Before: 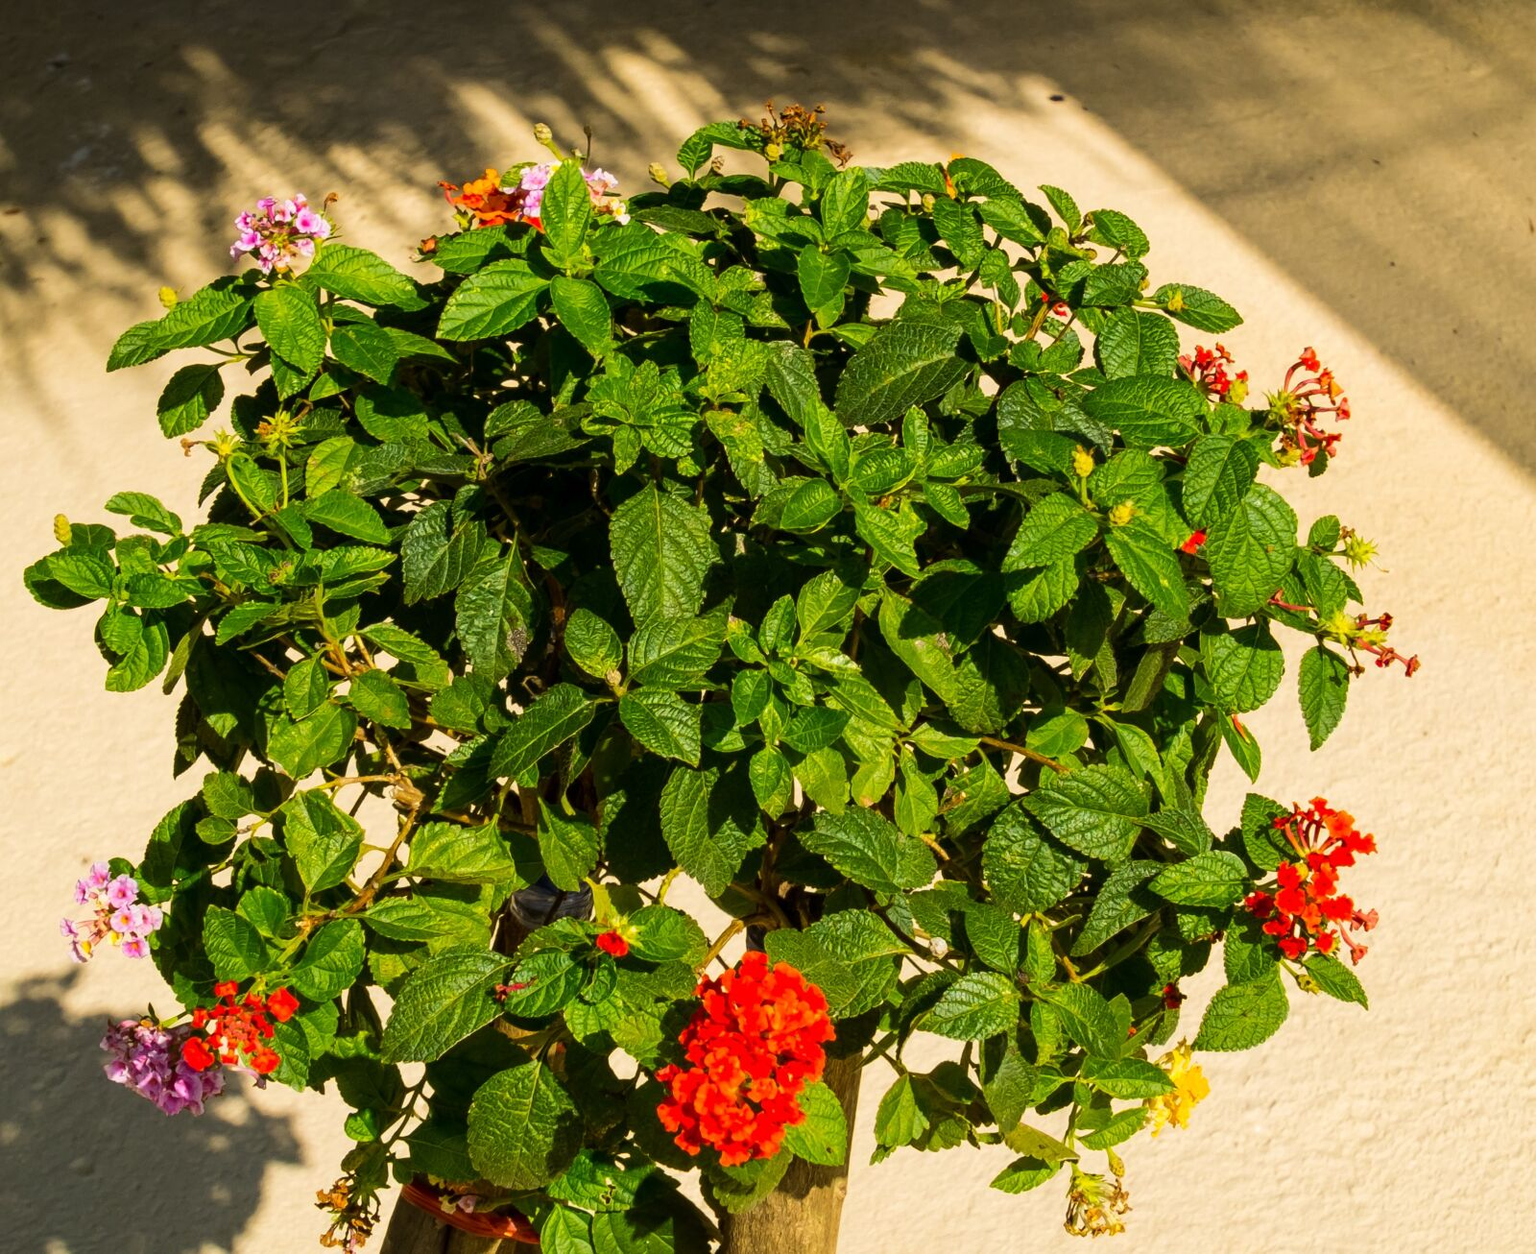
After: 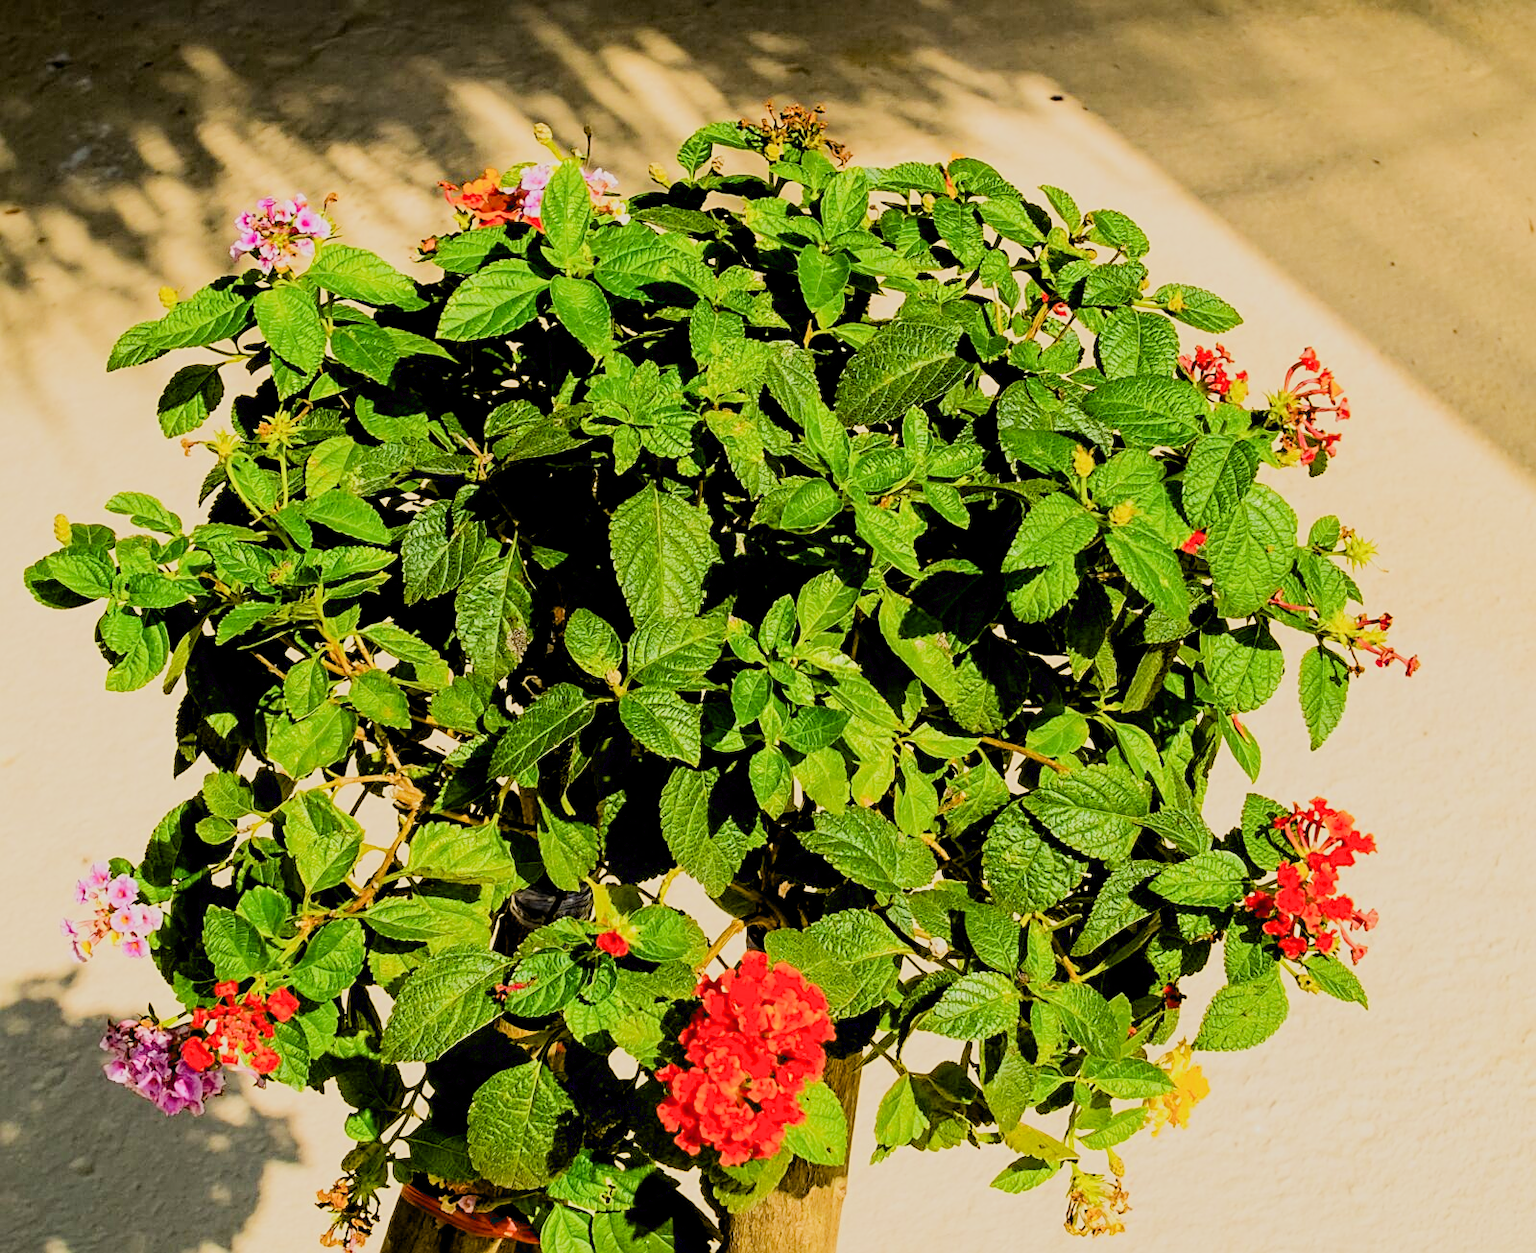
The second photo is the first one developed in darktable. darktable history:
tone equalizer: -8 EV -0.001 EV, -7 EV 0.005 EV, -6 EV -0.034 EV, -5 EV 0.013 EV, -4 EV -0.009 EV, -3 EV 0.03 EV, -2 EV -0.085 EV, -1 EV -0.286 EV, +0 EV -0.587 EV, edges refinement/feathering 500, mask exposure compensation -1.57 EV, preserve details no
sharpen: on, module defaults
filmic rgb: black relative exposure -9.36 EV, white relative exposure 6.73 EV, hardness 3.08, contrast 1.059
exposure: black level correction 0.008, exposure 0.988 EV, compensate exposure bias true, compensate highlight preservation false
